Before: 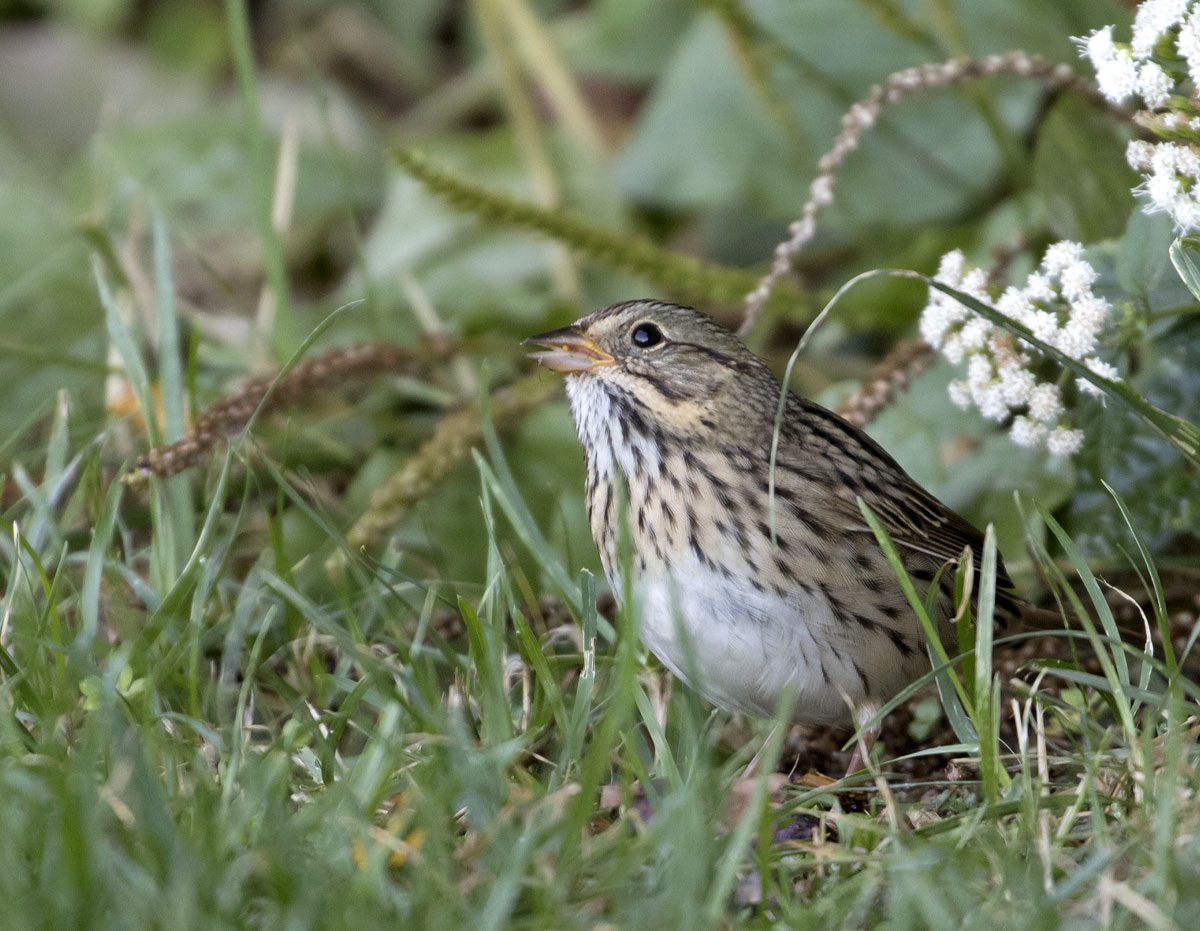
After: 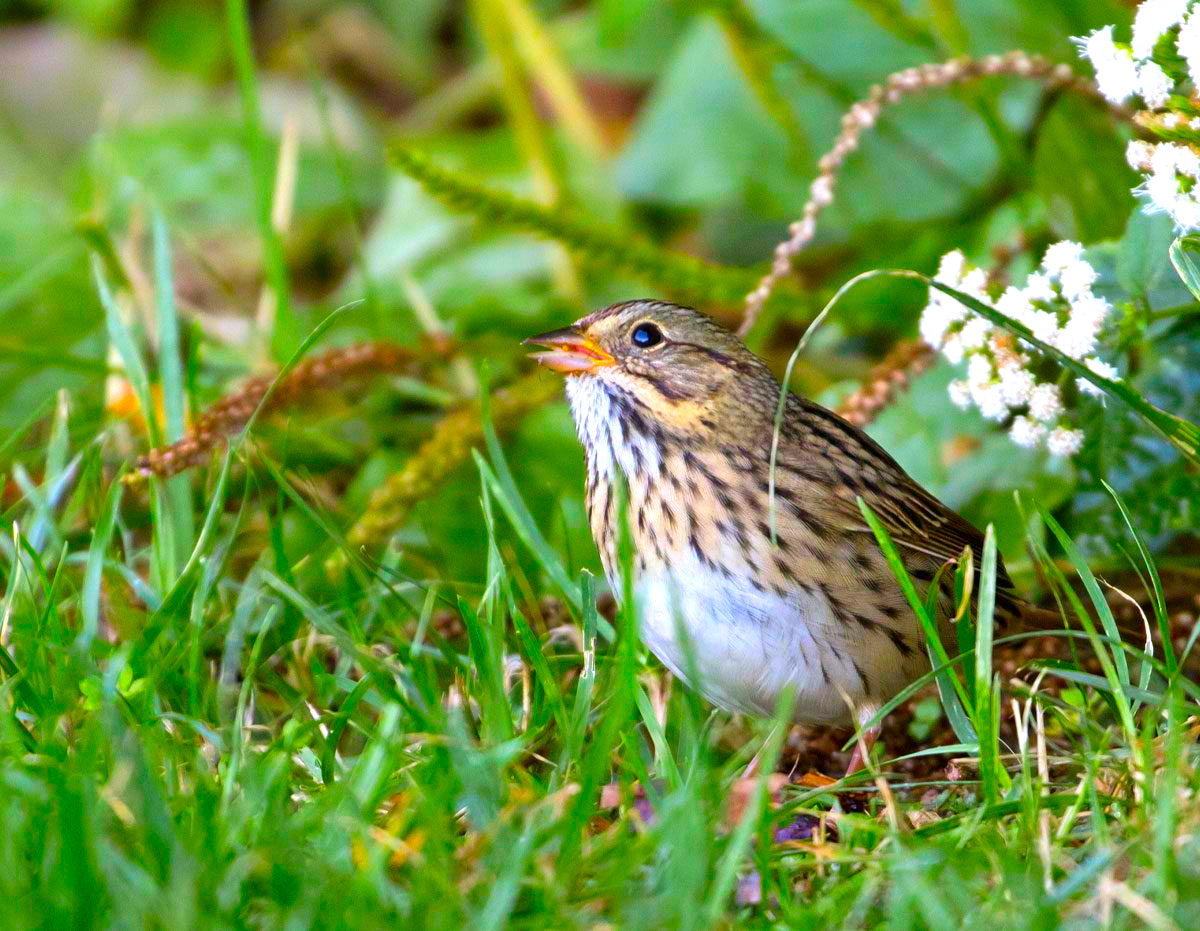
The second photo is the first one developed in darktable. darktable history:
contrast brightness saturation: contrast 0.04, saturation 0.16
color correction: highlights a* 1.59, highlights b* -1.7, saturation 2.48
exposure: black level correction 0, exposure 0.5 EV, compensate exposure bias true, compensate highlight preservation false
